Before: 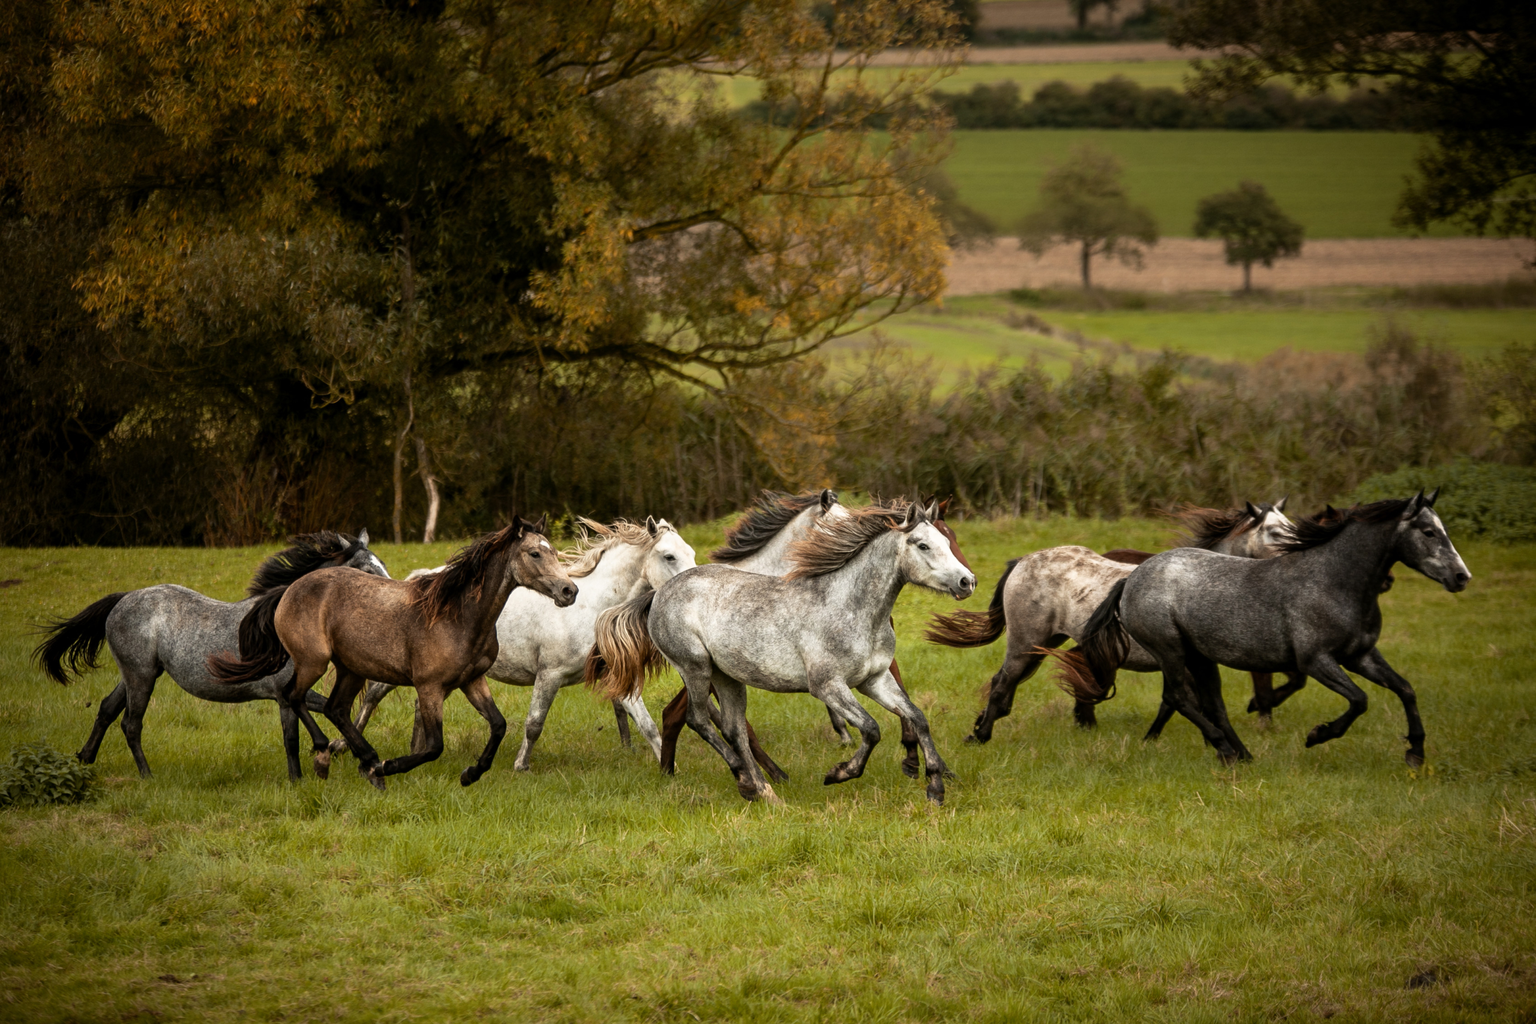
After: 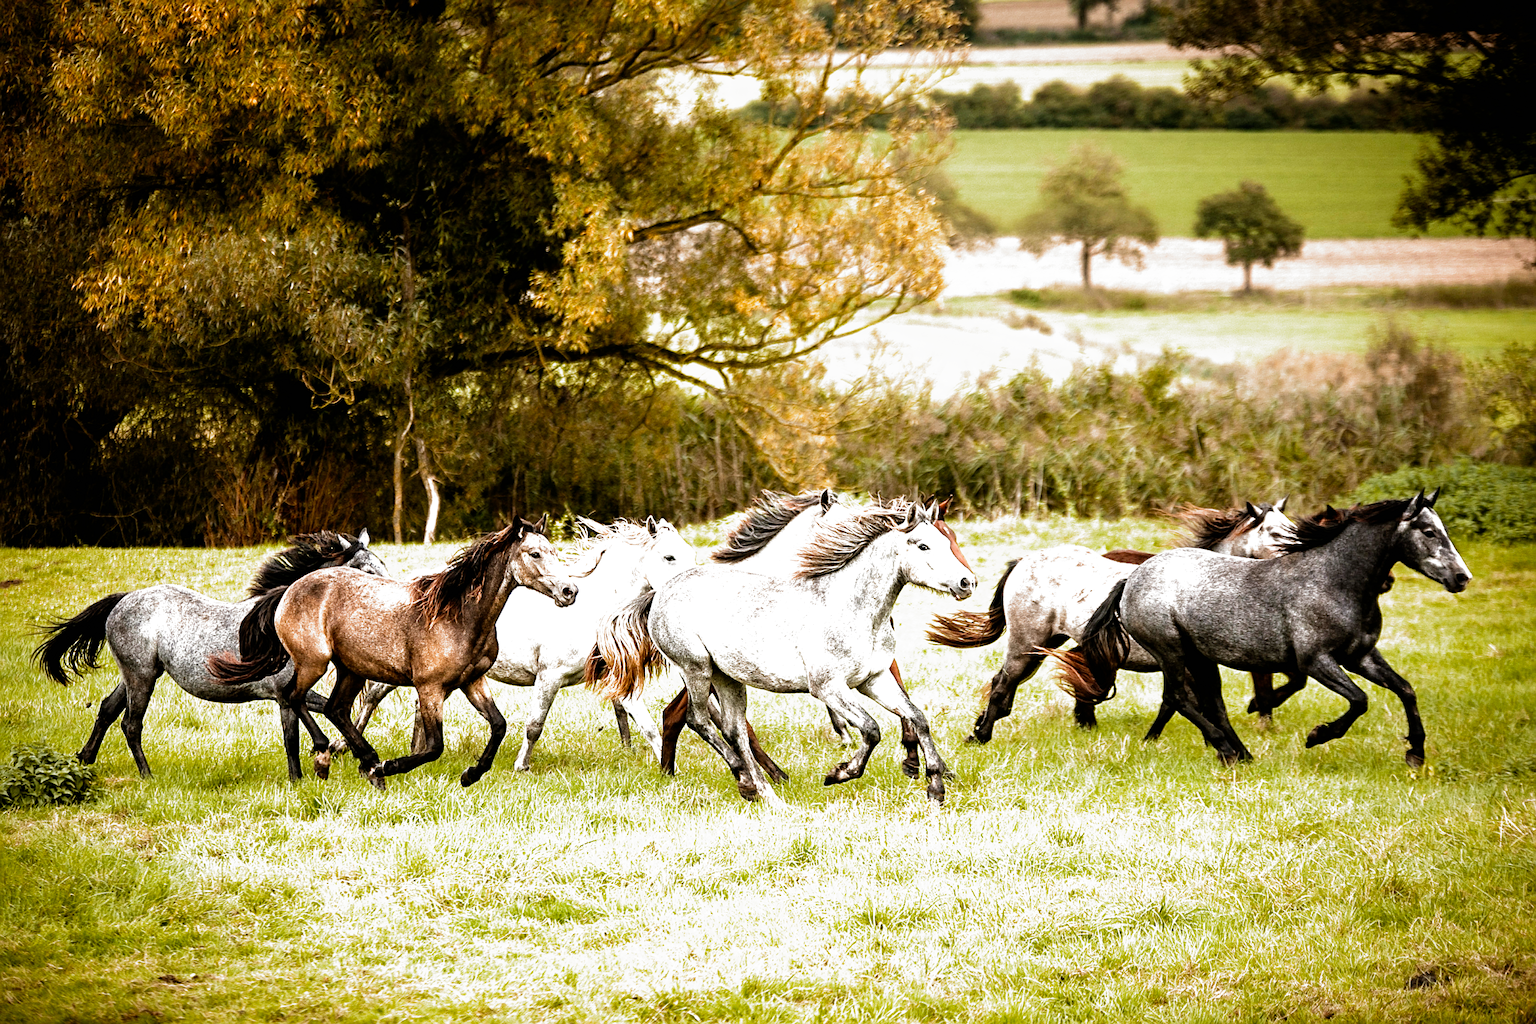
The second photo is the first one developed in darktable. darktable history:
filmic rgb: black relative exposure -8.2 EV, white relative exposure 2.2 EV, threshold 3 EV, hardness 7.11, latitude 75%, contrast 1.325, highlights saturation mix -2%, shadows ↔ highlights balance 30%, preserve chrominance no, color science v5 (2021), contrast in shadows safe, contrast in highlights safe, enable highlight reconstruction true
color calibration: illuminant as shot in camera, x 0.358, y 0.373, temperature 4628.91 K
sharpen: on, module defaults
exposure: black level correction 0, exposure 1.741 EV, compensate exposure bias true, compensate highlight preservation false
